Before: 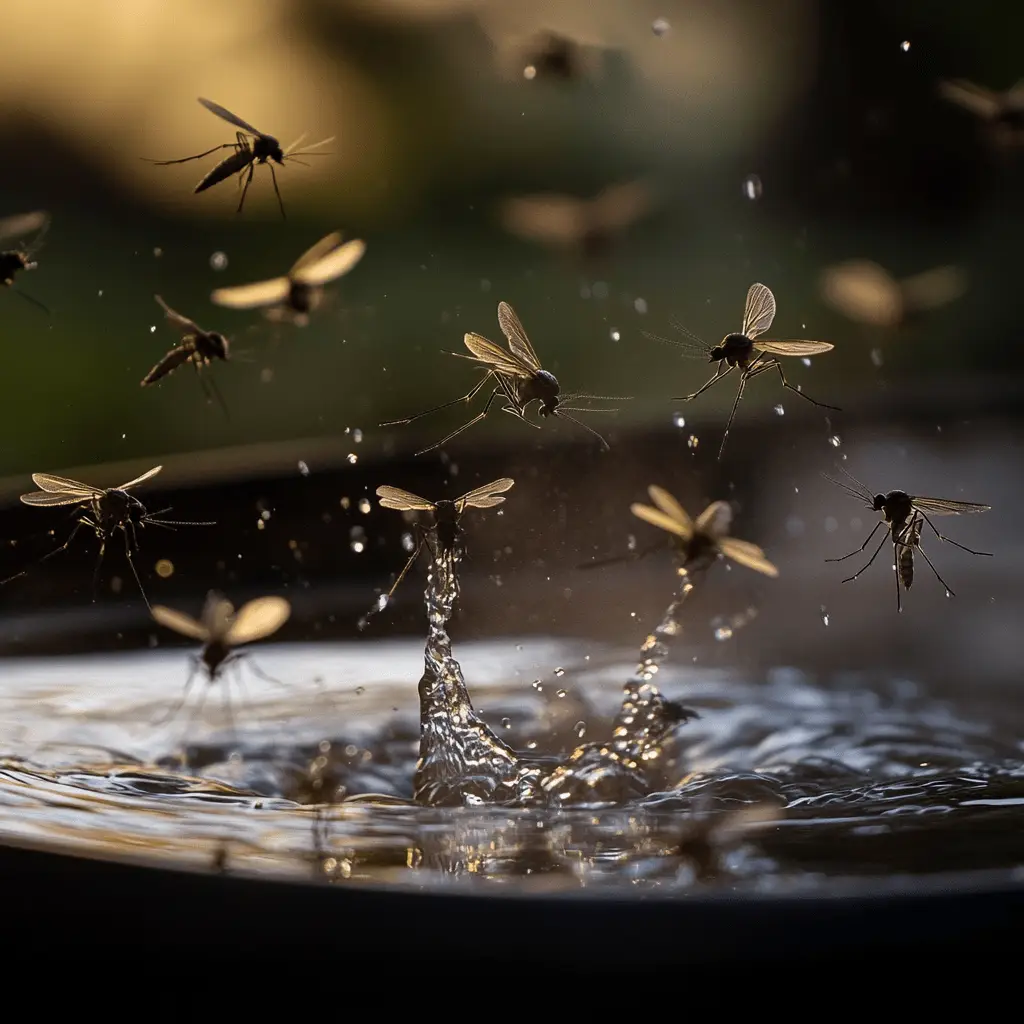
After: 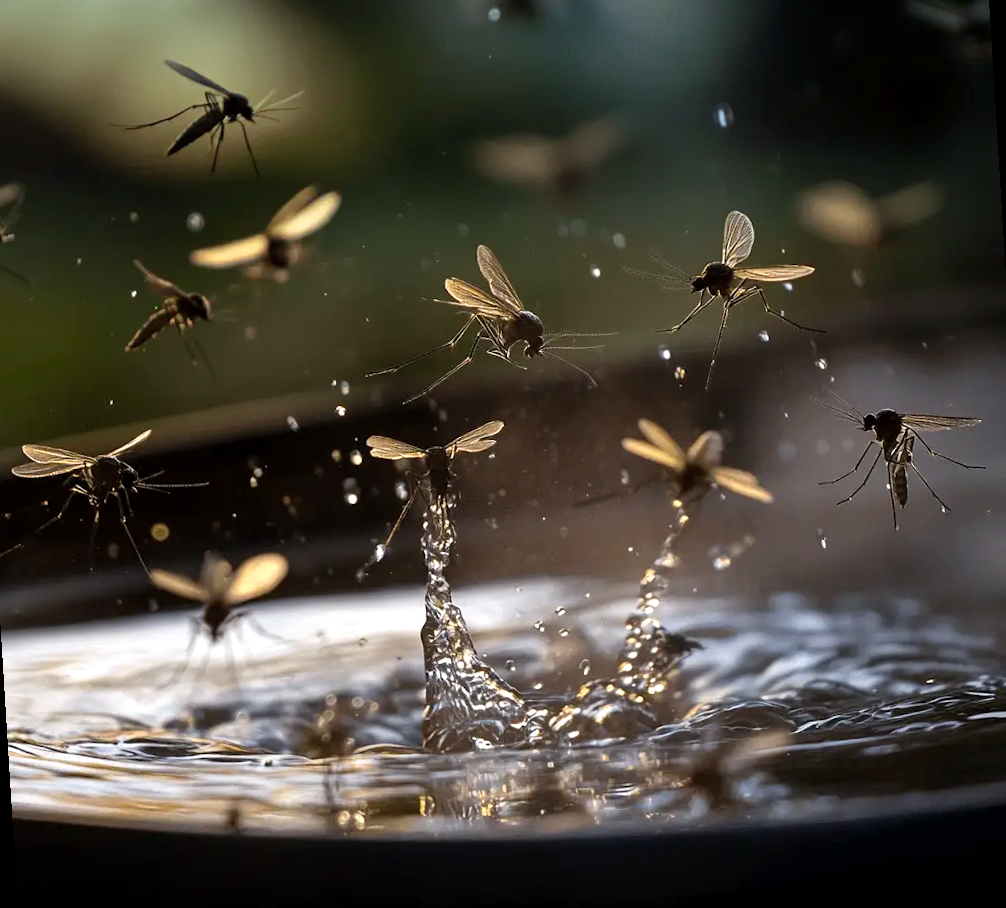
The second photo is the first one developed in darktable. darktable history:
exposure: black level correction 0.001, exposure 0.5 EV, compensate exposure bias true, compensate highlight preservation false
graduated density: density 2.02 EV, hardness 44%, rotation 0.374°, offset 8.21, hue 208.8°, saturation 97%
rotate and perspective: rotation -3.52°, crop left 0.036, crop right 0.964, crop top 0.081, crop bottom 0.919
